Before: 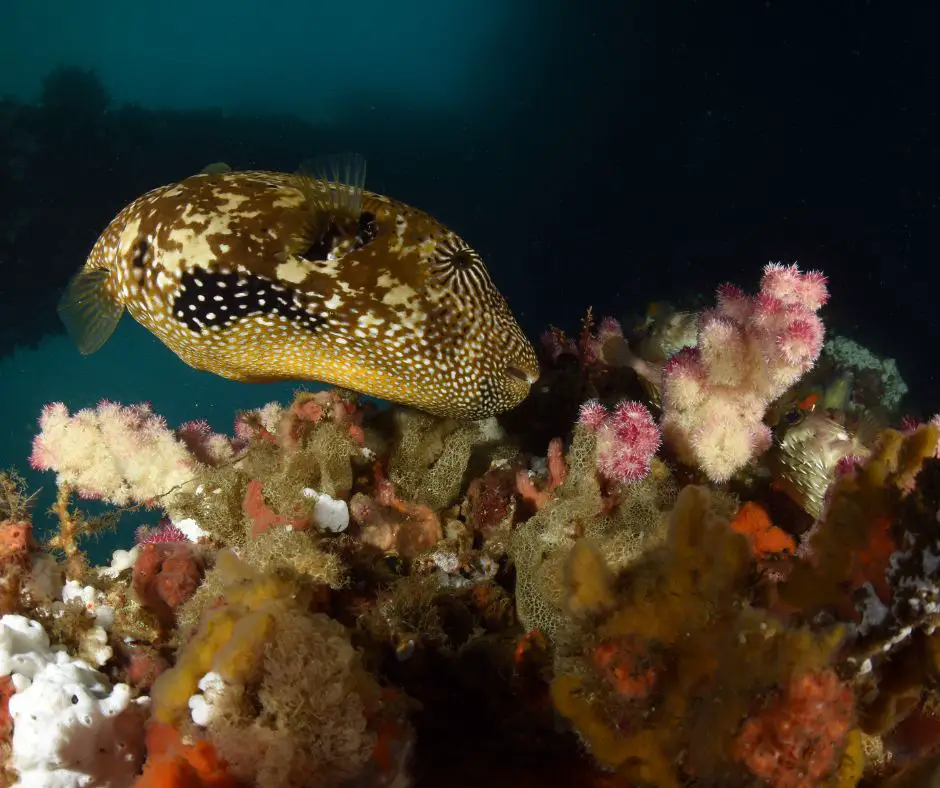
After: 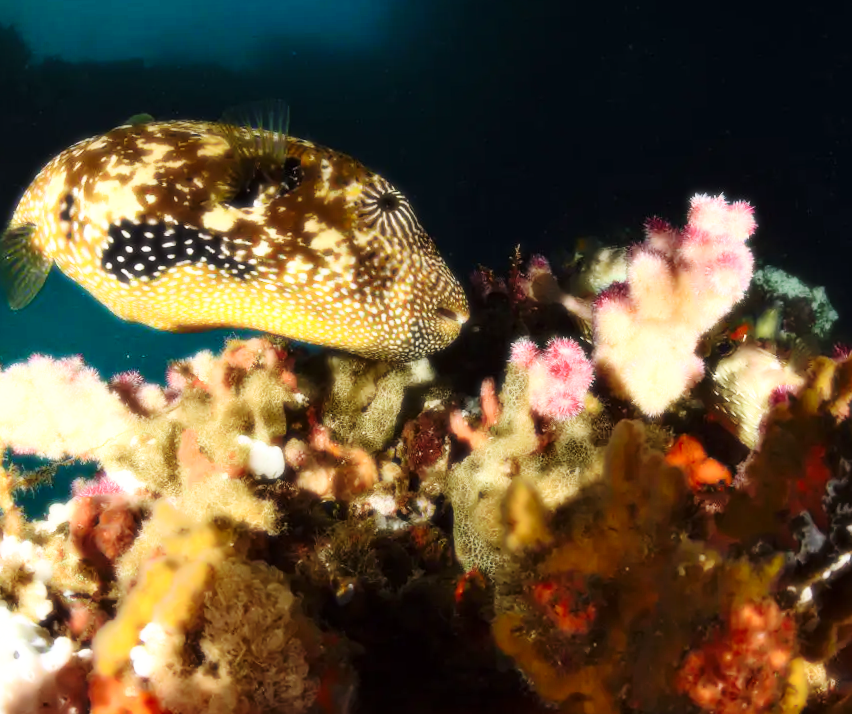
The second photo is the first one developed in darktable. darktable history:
base curve: curves: ch0 [(0, 0) (0.028, 0.03) (0.121, 0.232) (0.46, 0.748) (0.859, 0.968) (1, 1)], preserve colors none
bloom: size 0%, threshold 54.82%, strength 8.31%
crop and rotate: angle 1.96°, left 5.673%, top 5.673%
